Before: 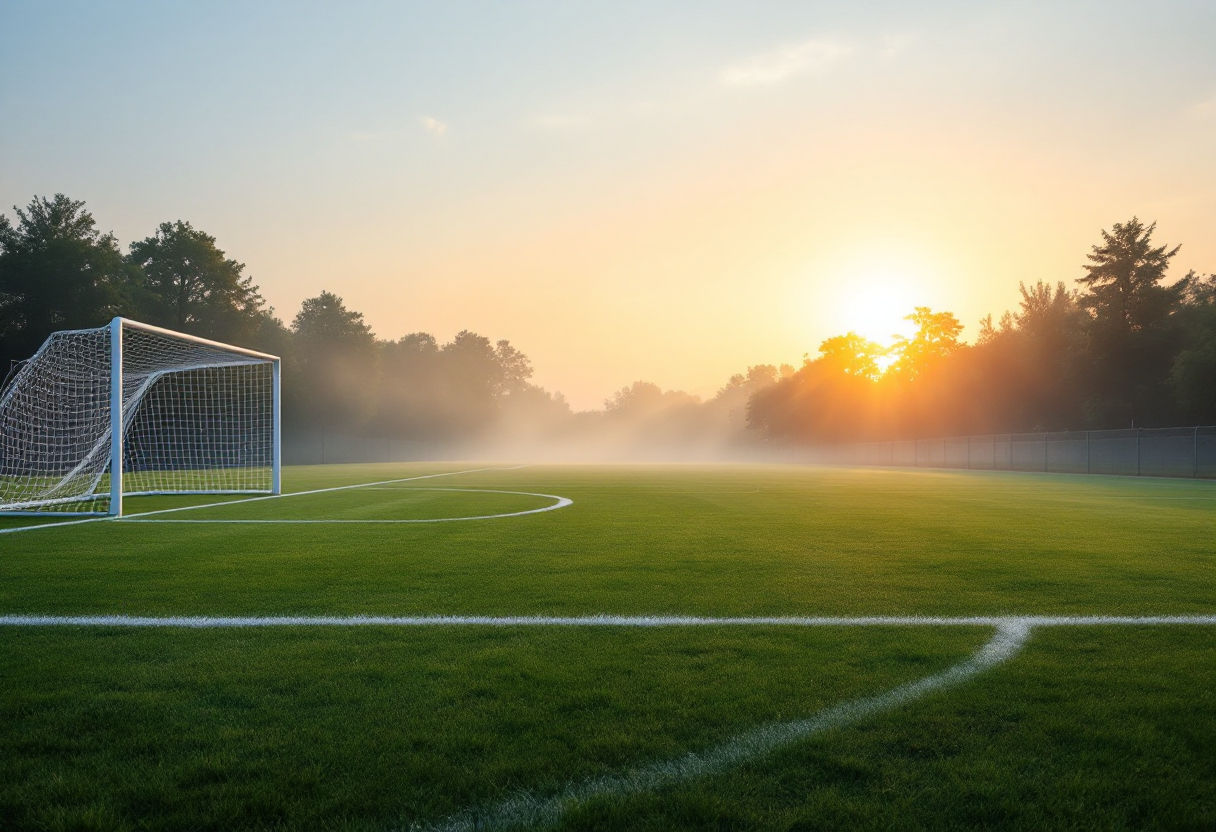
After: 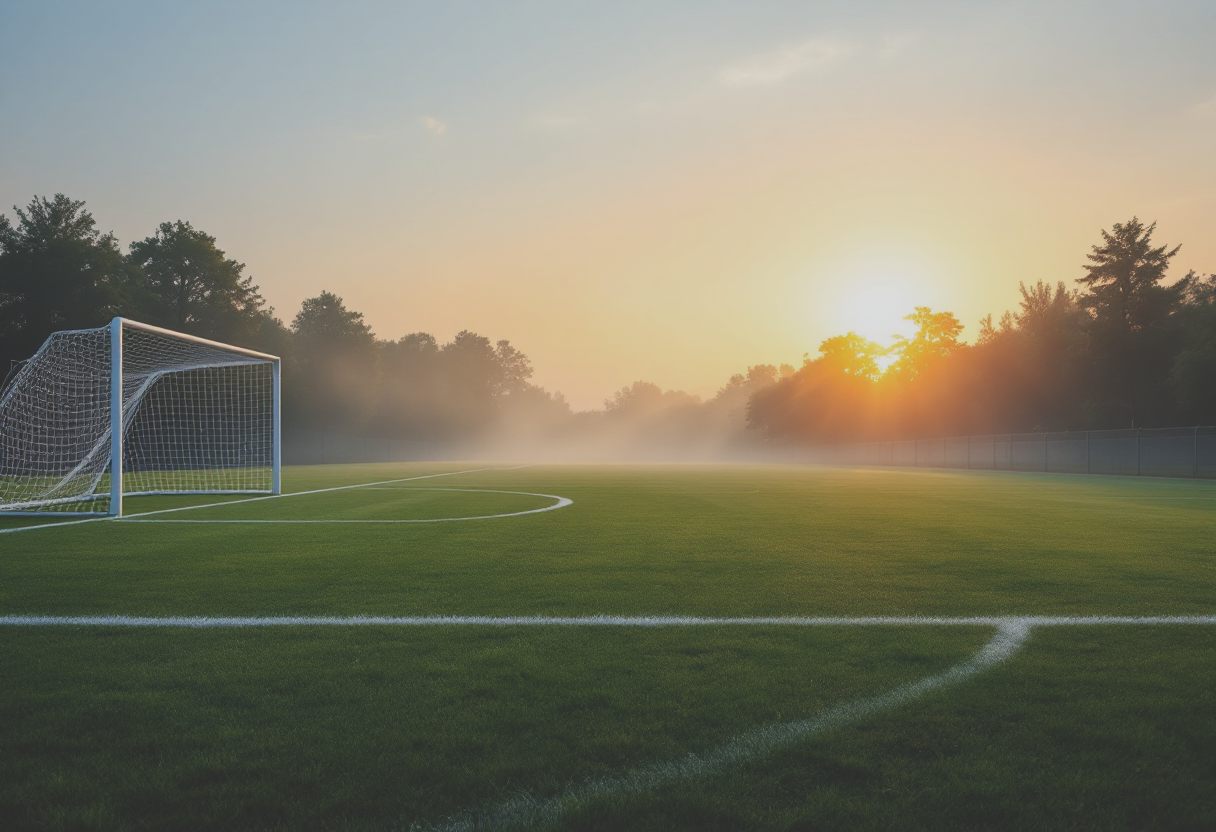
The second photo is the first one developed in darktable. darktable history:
exposure: black level correction -0.035, exposure -0.497 EV, compensate highlight preservation false
